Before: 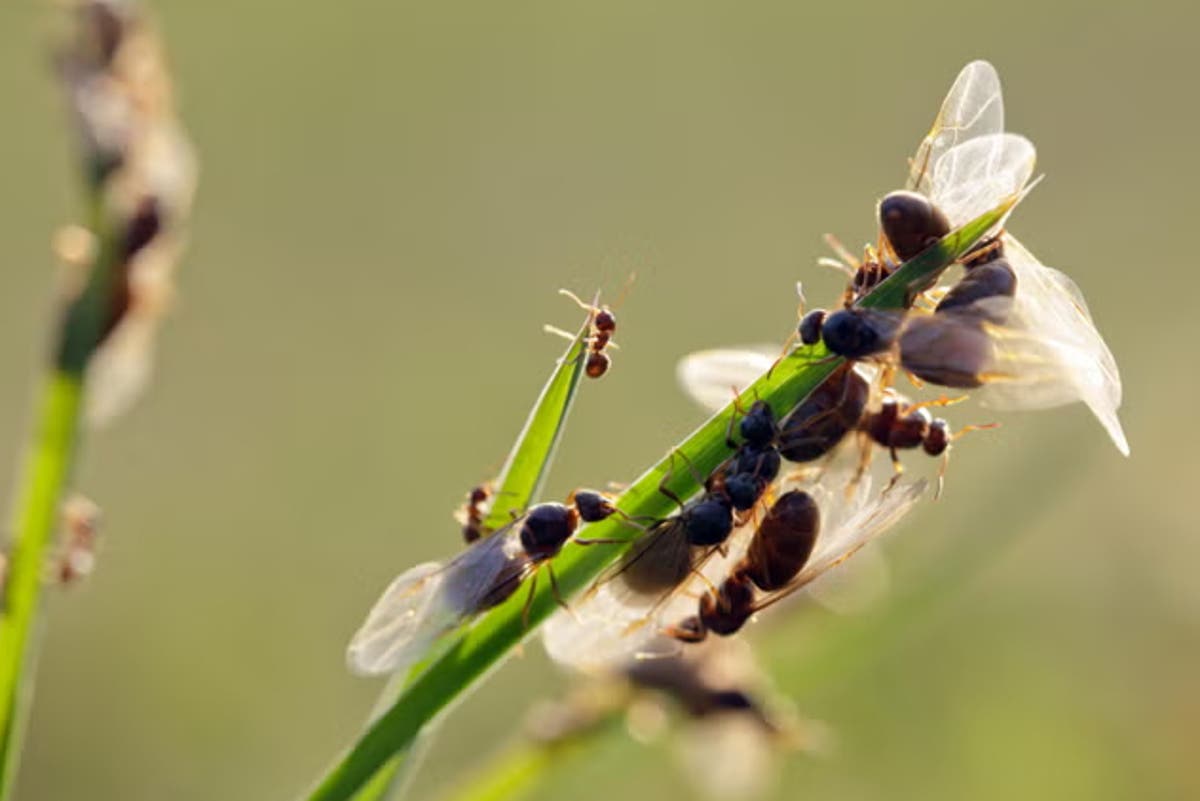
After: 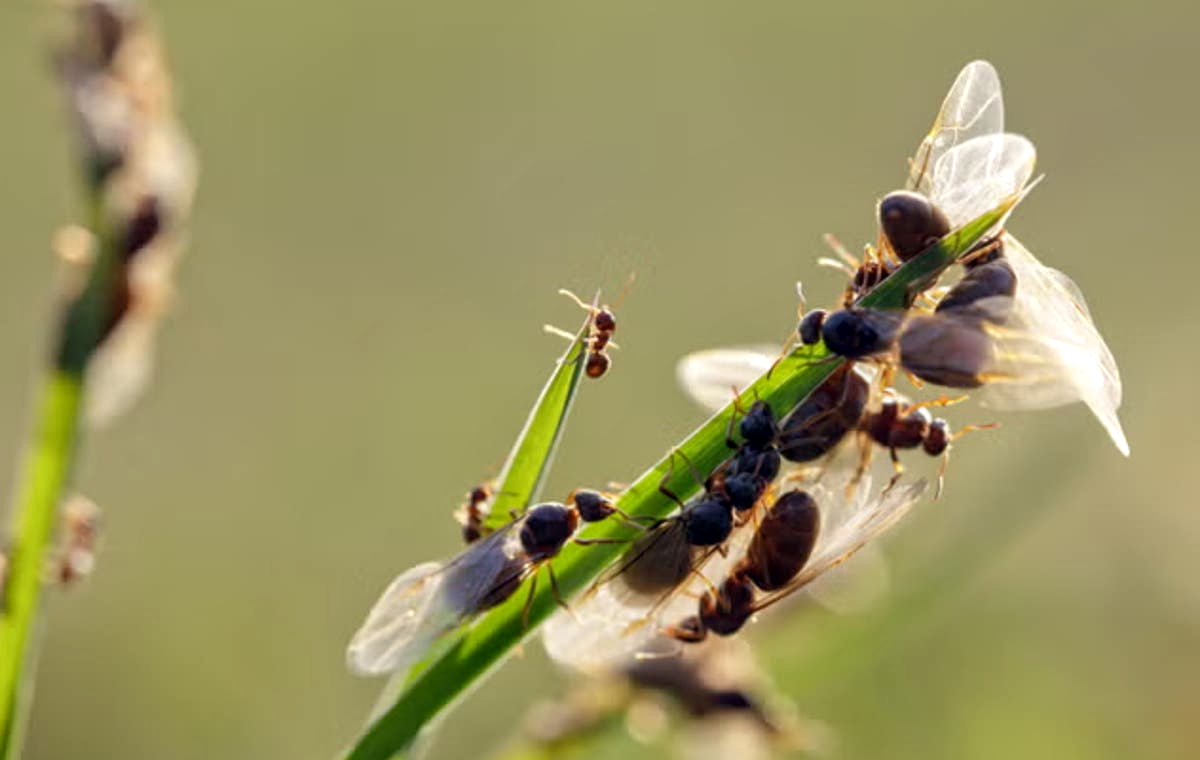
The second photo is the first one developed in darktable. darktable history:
crop and rotate: top 0.002%, bottom 5.089%
local contrast: on, module defaults
